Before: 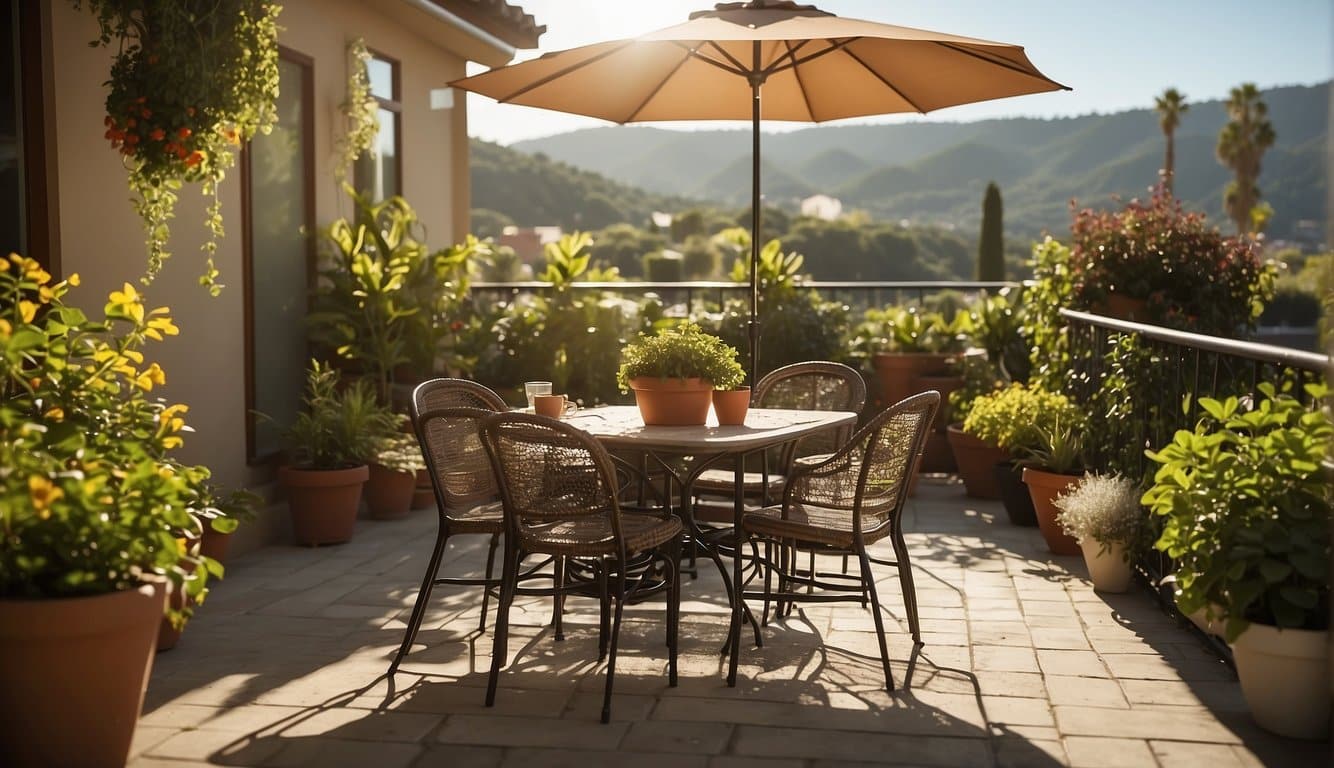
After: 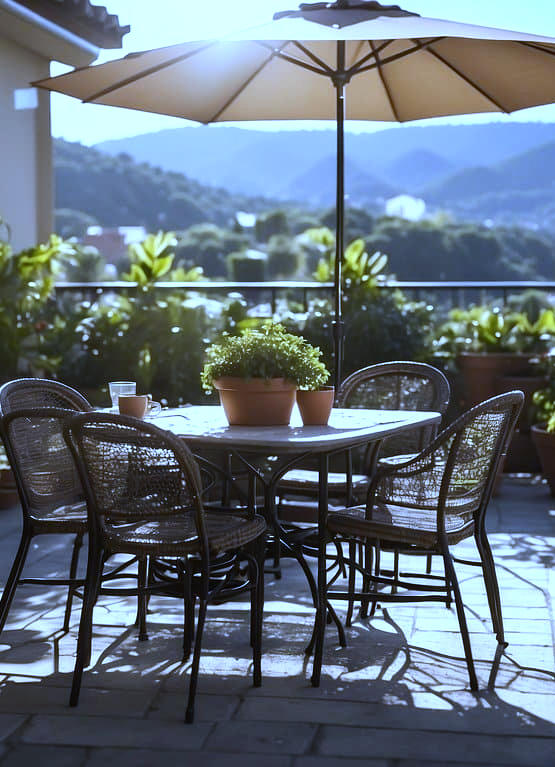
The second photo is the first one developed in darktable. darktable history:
tone equalizer: -8 EV -0.417 EV, -7 EV -0.389 EV, -6 EV -0.333 EV, -5 EV -0.222 EV, -3 EV 0.222 EV, -2 EV 0.333 EV, -1 EV 0.389 EV, +0 EV 0.417 EV, edges refinement/feathering 500, mask exposure compensation -1.57 EV, preserve details no
crop: left 31.229%, right 27.105%
white balance: red 0.766, blue 1.537
